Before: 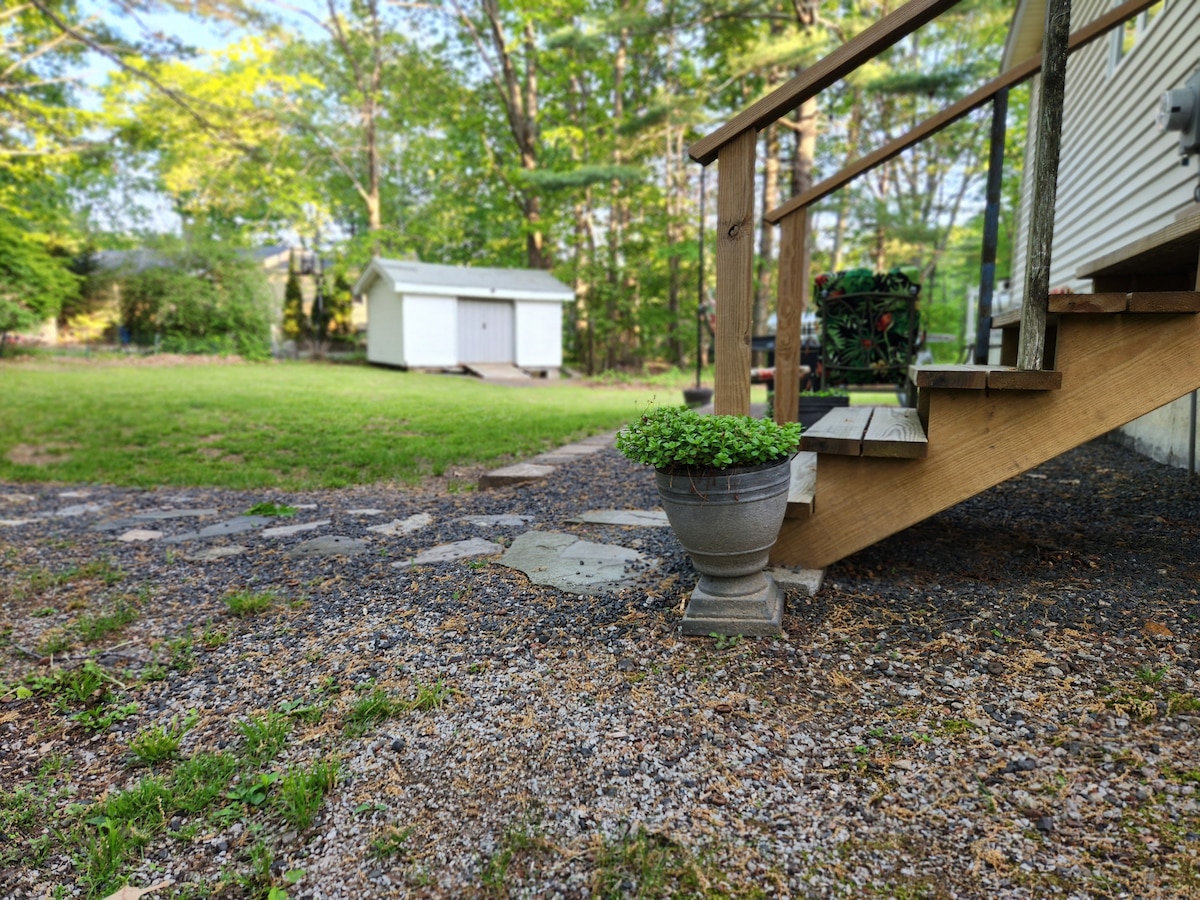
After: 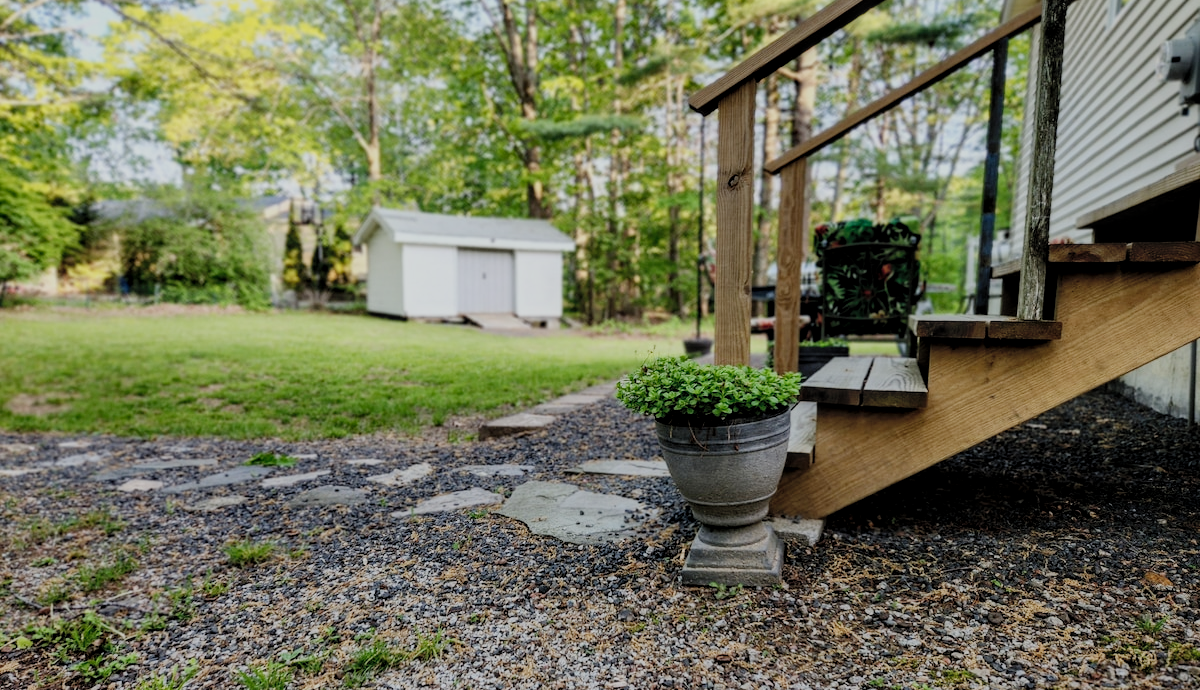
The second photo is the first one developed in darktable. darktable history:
local contrast: on, module defaults
filmic rgb: middle gray luminance 30%, black relative exposure -9 EV, white relative exposure 7 EV, threshold 6 EV, target black luminance 0%, hardness 2.94, latitude 2.04%, contrast 0.963, highlights saturation mix 5%, shadows ↔ highlights balance 12.16%, add noise in highlights 0, preserve chrominance no, color science v3 (2019), use custom middle-gray values true, iterations of high-quality reconstruction 0, contrast in highlights soft, enable highlight reconstruction true
contrast brightness saturation: contrast 0.14, brightness 0.21
crop: top 5.667%, bottom 17.637%
